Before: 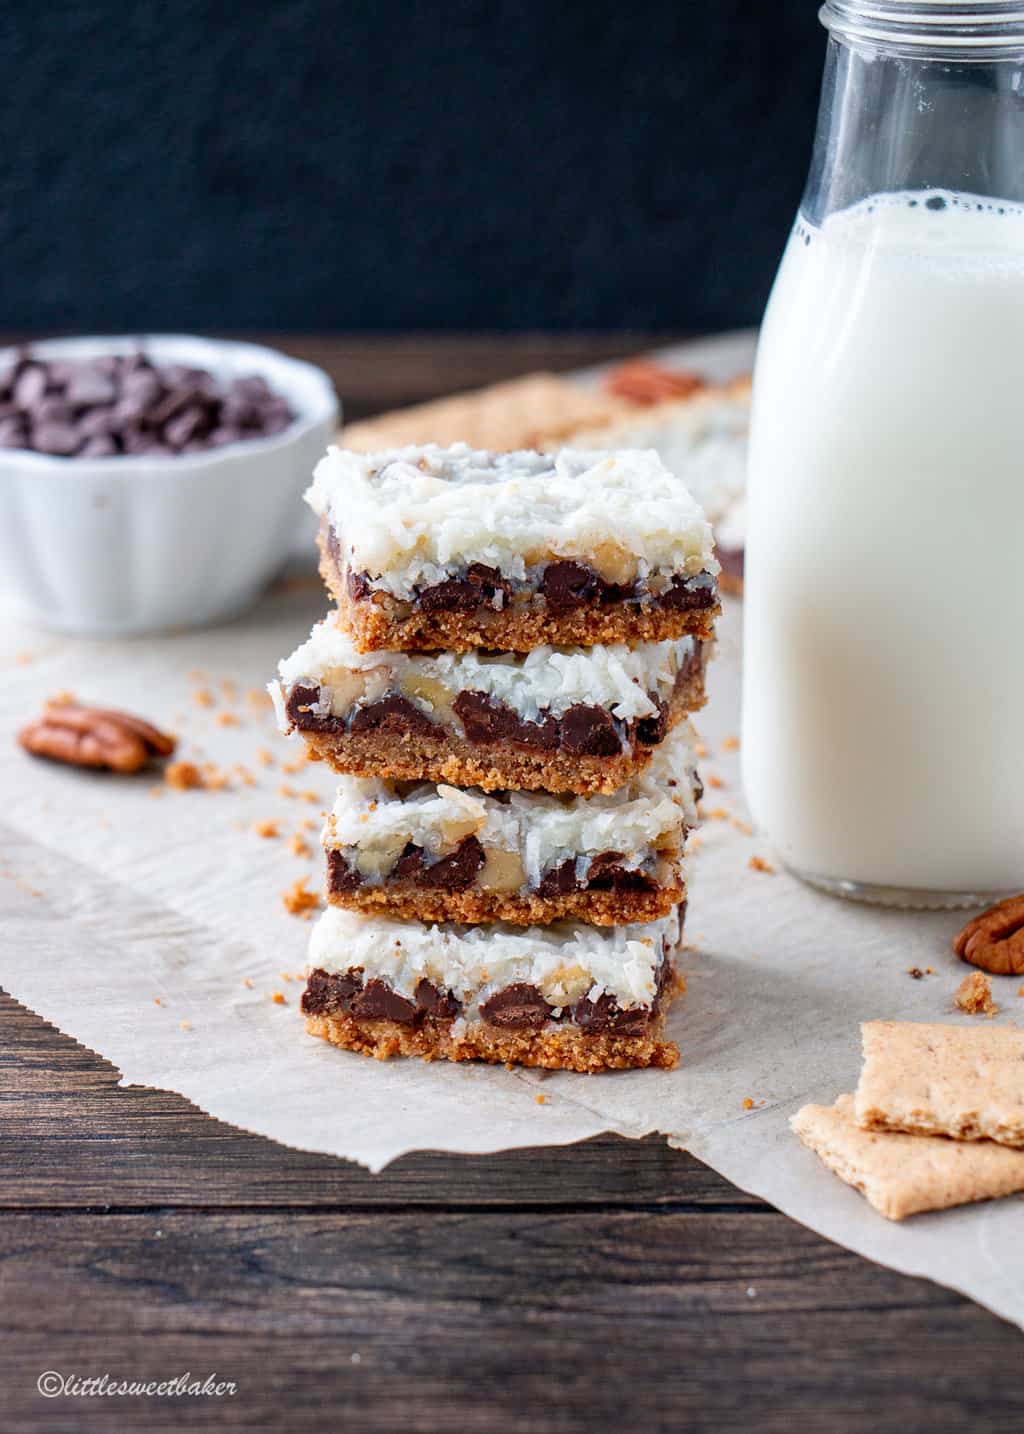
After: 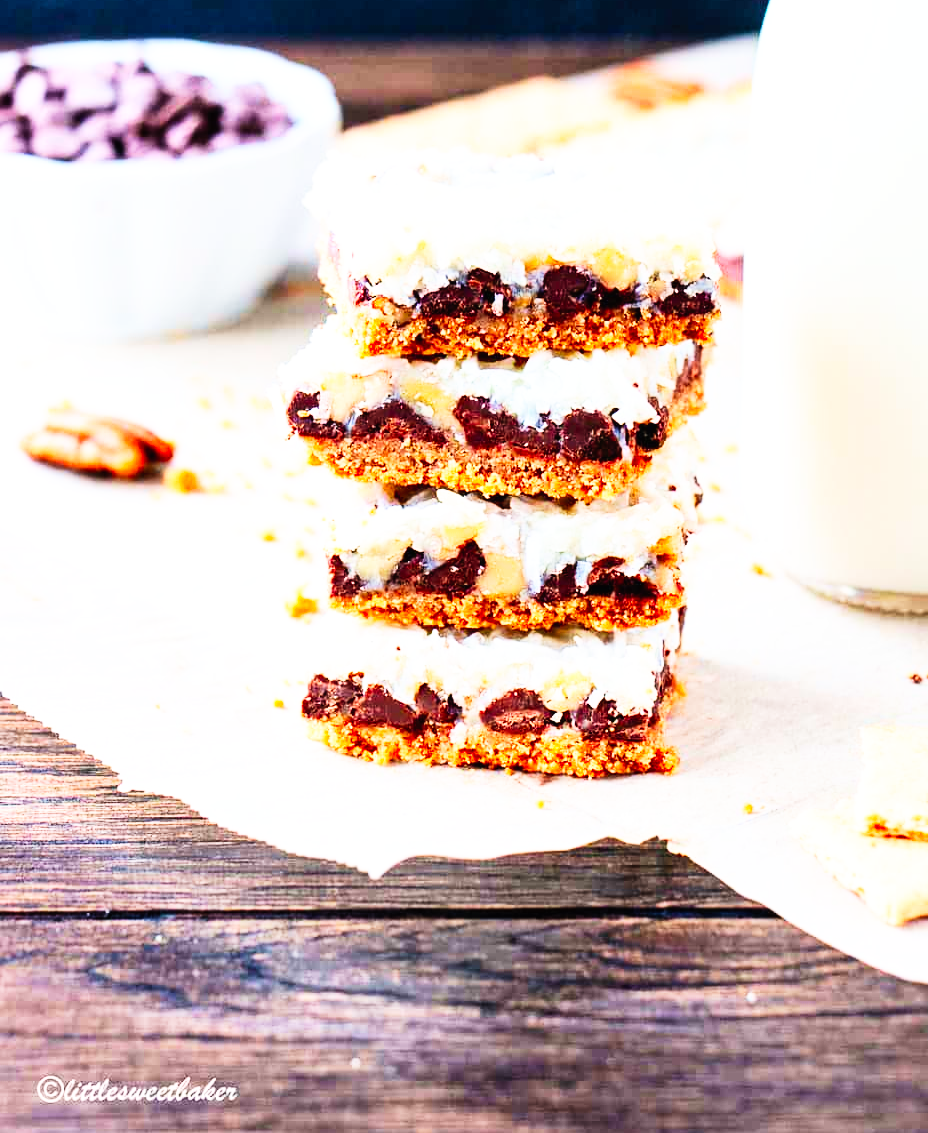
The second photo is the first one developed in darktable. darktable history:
exposure: exposure 0.202 EV, compensate highlight preservation false
crop: top 20.622%, right 9.334%, bottom 0.343%
base curve: curves: ch0 [(0, 0) (0.007, 0.004) (0.027, 0.03) (0.046, 0.07) (0.207, 0.54) (0.442, 0.872) (0.673, 0.972) (1, 1)], preserve colors none
contrast brightness saturation: contrast 0.203, brightness 0.16, saturation 0.22
velvia: strength 16.38%
